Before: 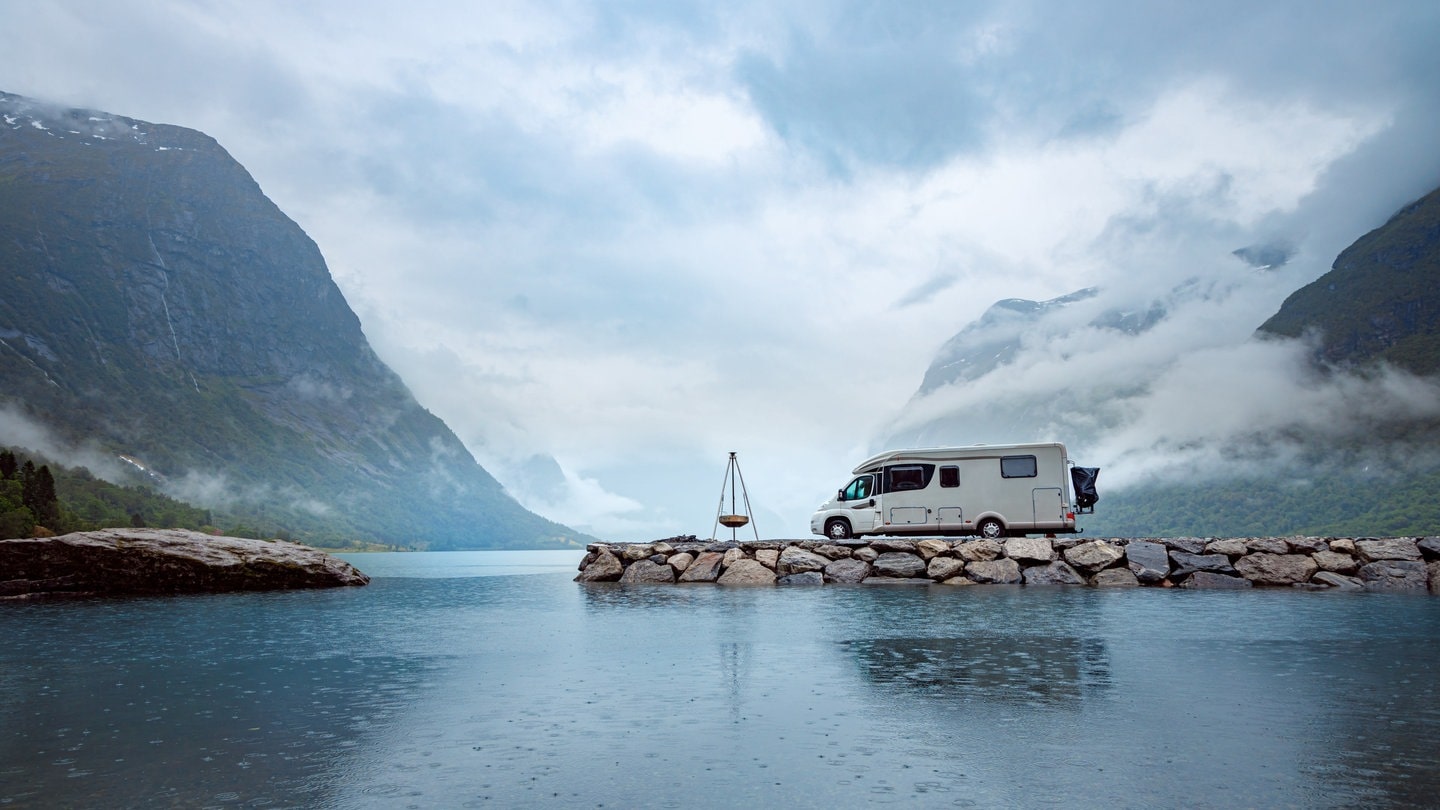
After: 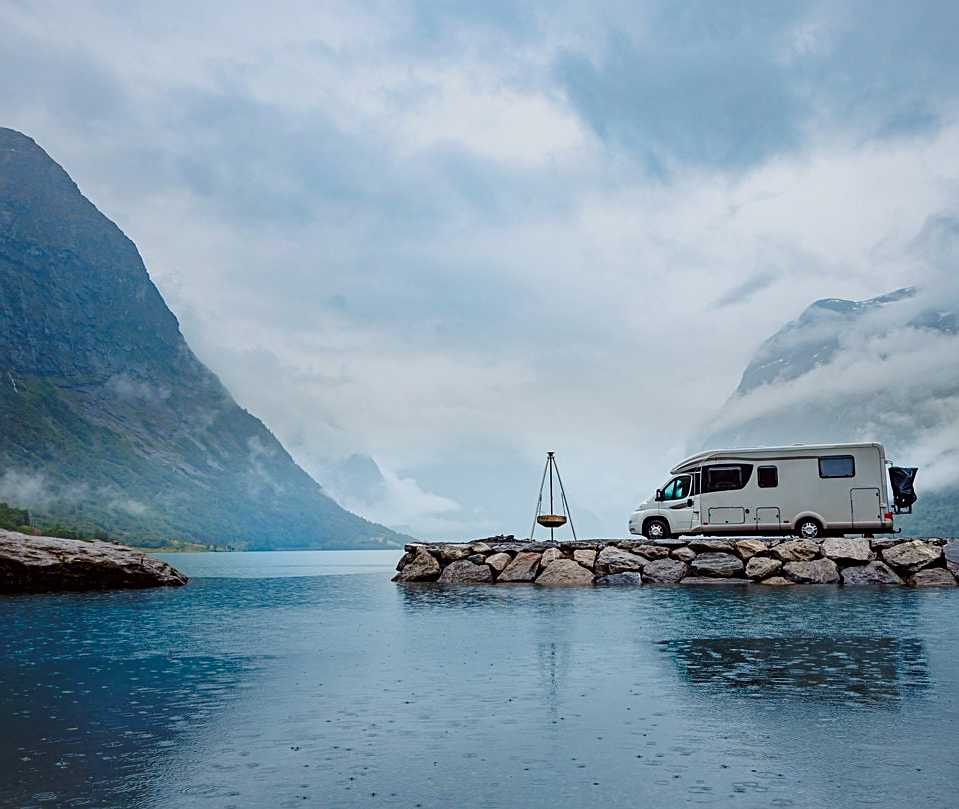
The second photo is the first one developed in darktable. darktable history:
base curve: curves: ch0 [(0, 0) (0.073, 0.04) (0.157, 0.139) (0.492, 0.492) (0.758, 0.758) (1, 1)], preserve colors none
sharpen: on, module defaults
crop and rotate: left 12.673%, right 20.66%
shadows and highlights: radius 121.13, shadows 21.4, white point adjustment -9.72, highlights -14.39, soften with gaussian
